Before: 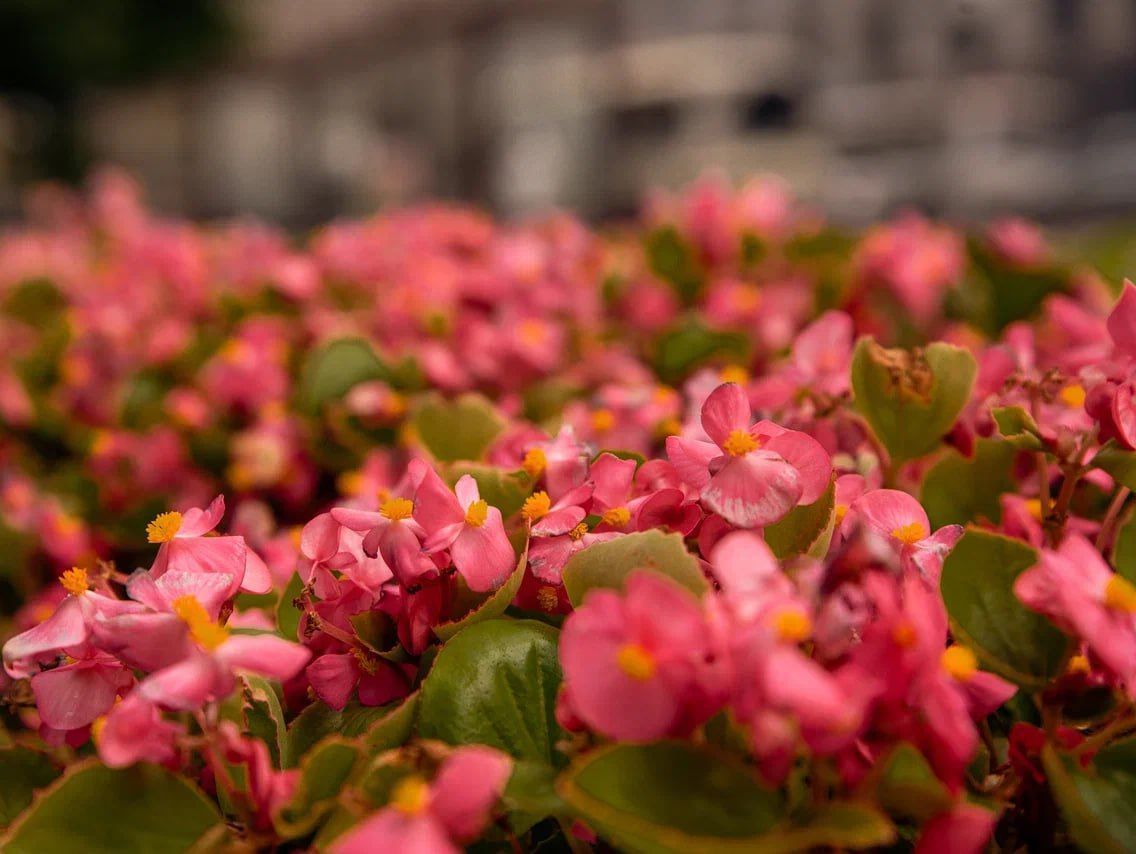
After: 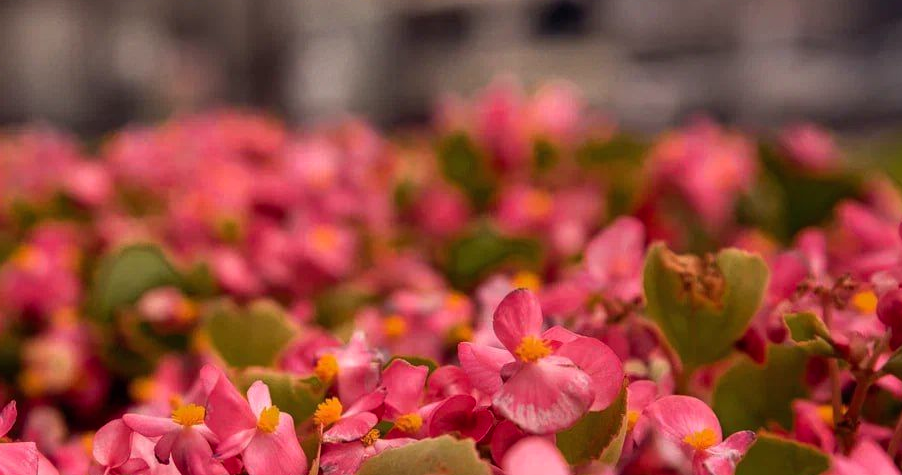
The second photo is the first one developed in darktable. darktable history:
crop: left 18.38%, top 11.092%, right 2.134%, bottom 33.217%
color balance: gamma [0.9, 0.988, 0.975, 1.025], gain [1.05, 1, 1, 1]
